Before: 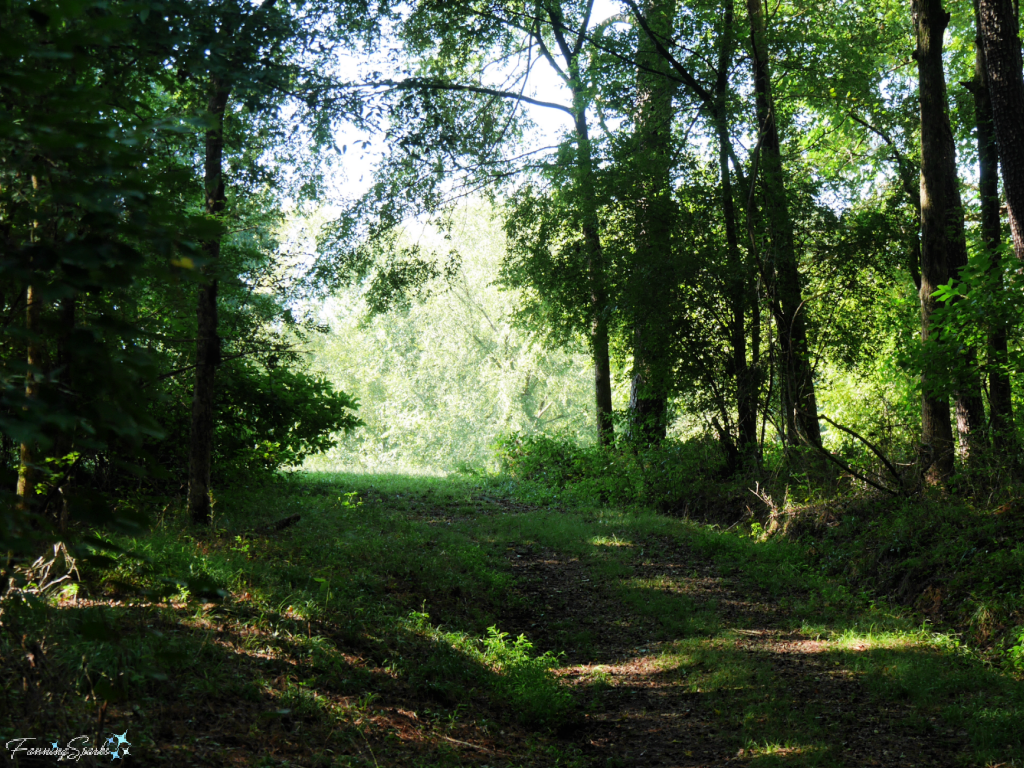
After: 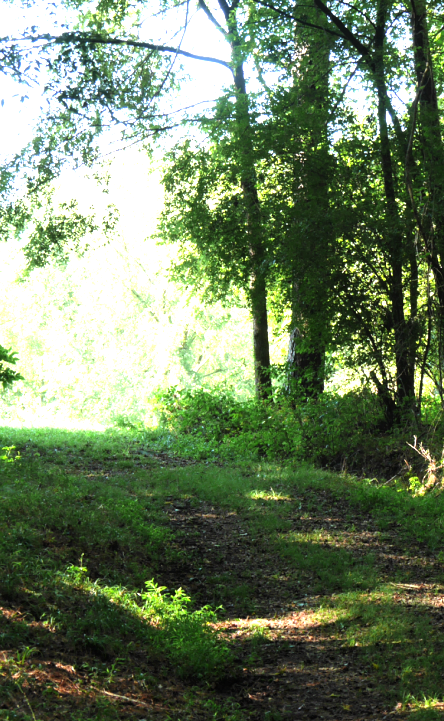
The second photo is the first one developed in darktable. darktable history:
exposure: black level correction 0, exposure 1.2 EV, compensate highlight preservation false
crop: left 33.452%, top 6.025%, right 23.155%
